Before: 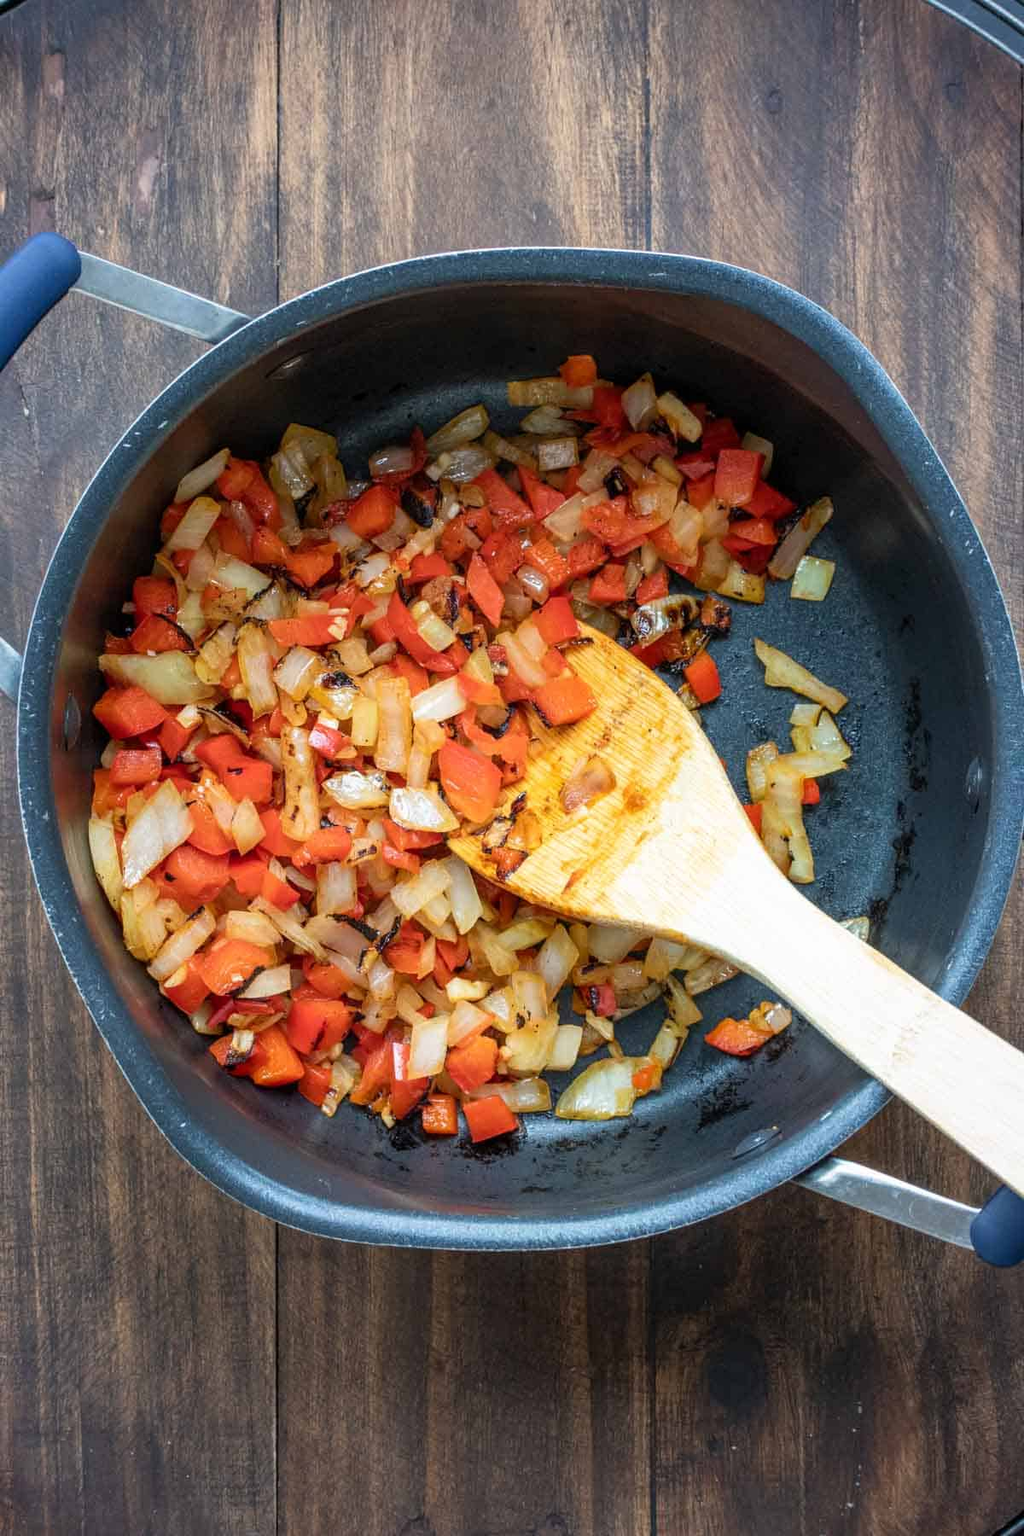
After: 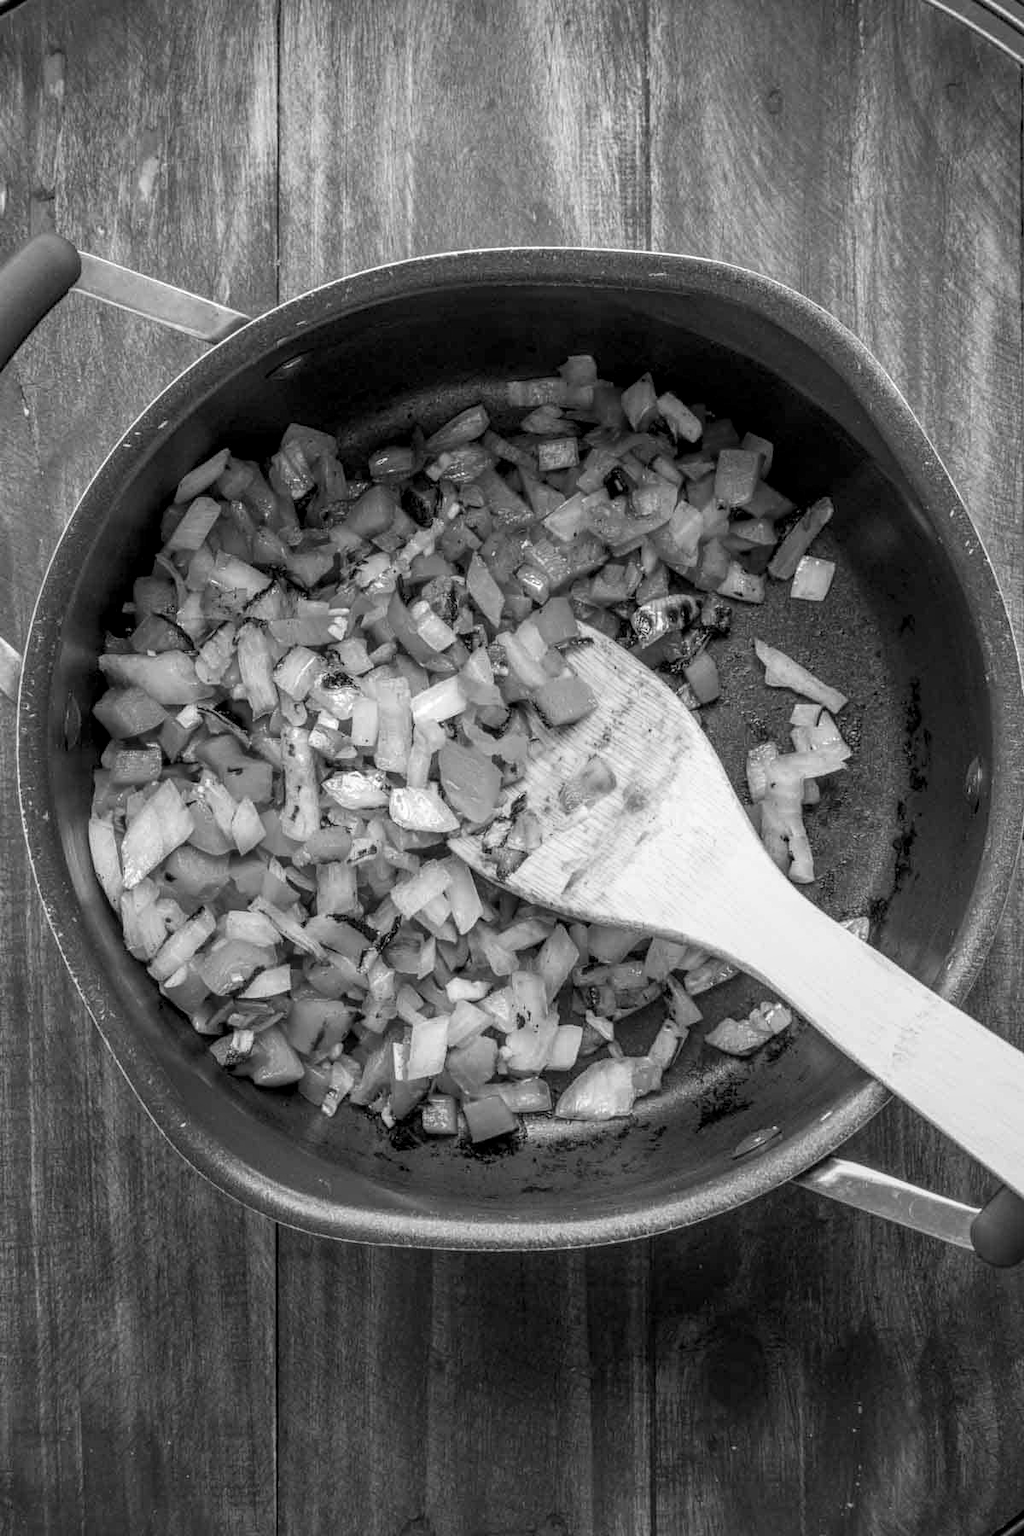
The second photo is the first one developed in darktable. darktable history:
local contrast: on, module defaults
graduated density: rotation -180°, offset 27.42
monochrome: on, module defaults
white balance: red 0.982, blue 1.018
